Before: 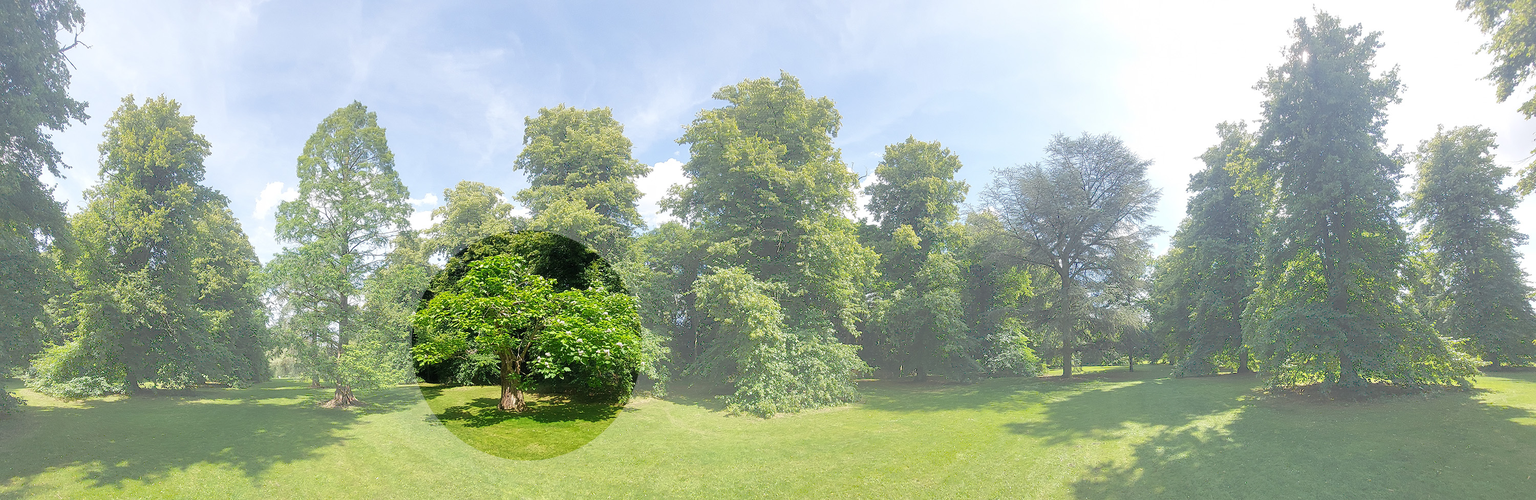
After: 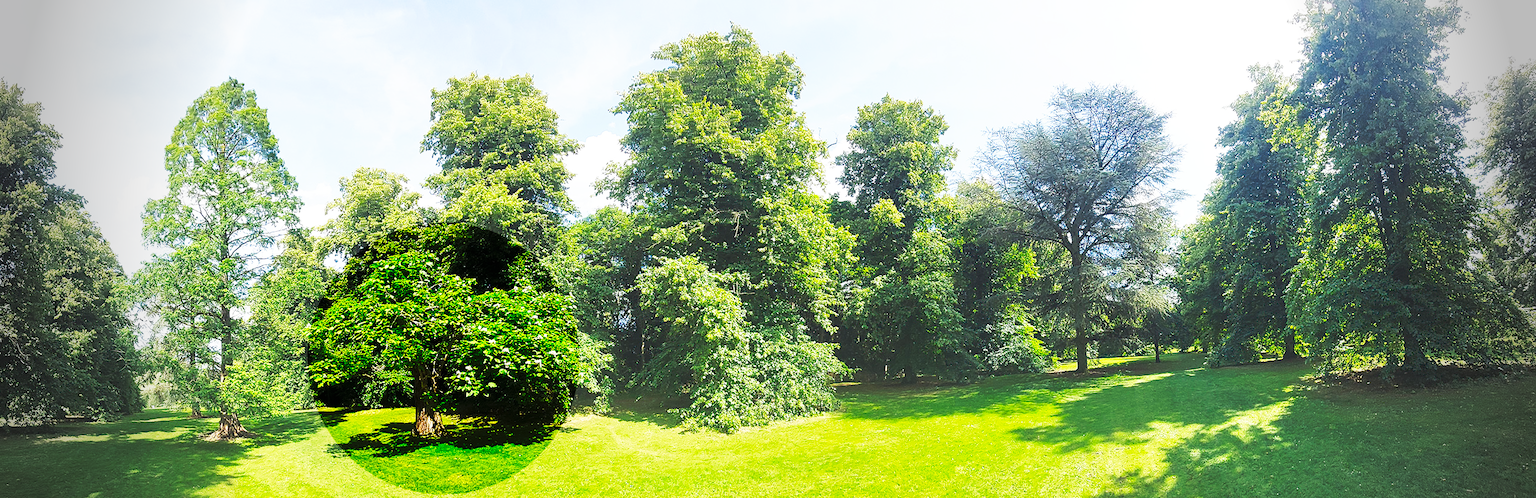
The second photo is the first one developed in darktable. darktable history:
base curve: curves: ch0 [(0, 0) (0.007, 0.004) (0.027, 0.03) (0.046, 0.07) (0.207, 0.54) (0.442, 0.872) (0.673, 0.972) (1, 1)], preserve colors none
tone curve: curves: ch0 [(0, 0) (0.765, 0.349) (1, 1)], preserve colors none
crop and rotate: angle 2.17°, left 5.511%, top 5.701%
vignetting: fall-off start 76.46%, fall-off radius 26.53%, width/height ratio 0.969, unbound false
